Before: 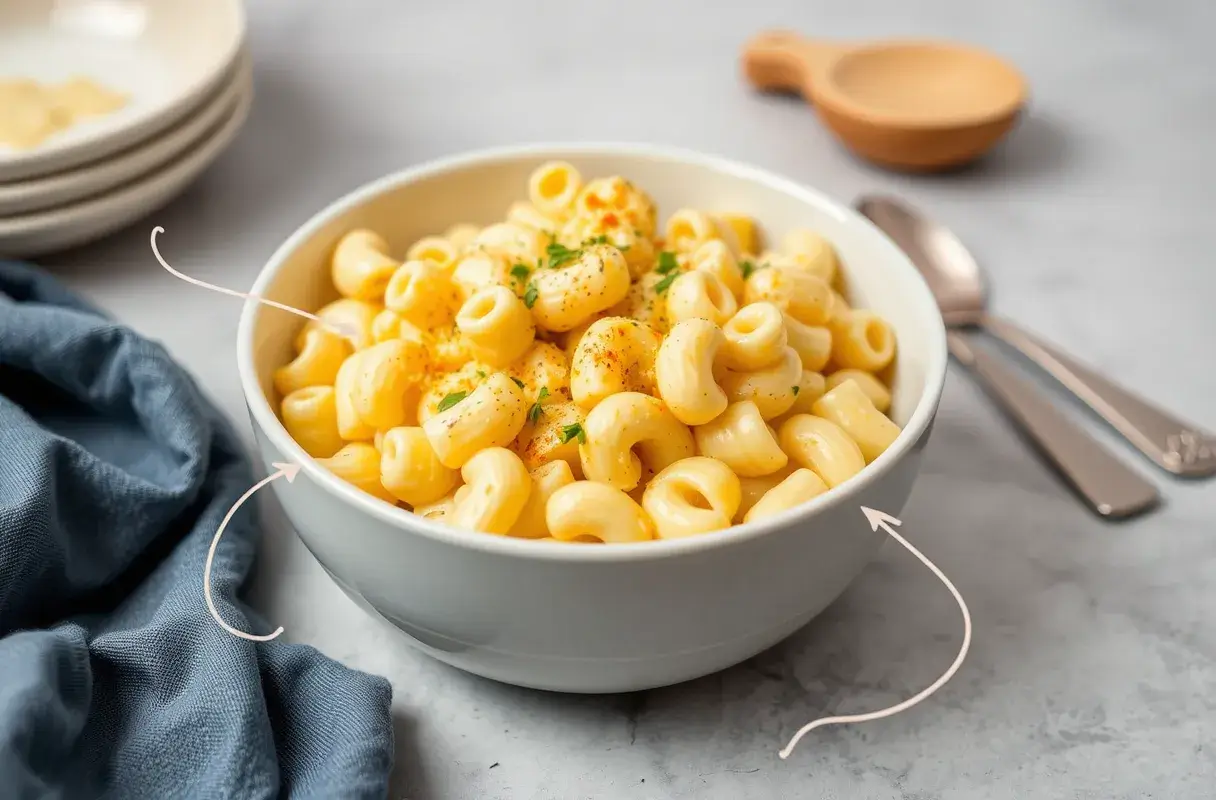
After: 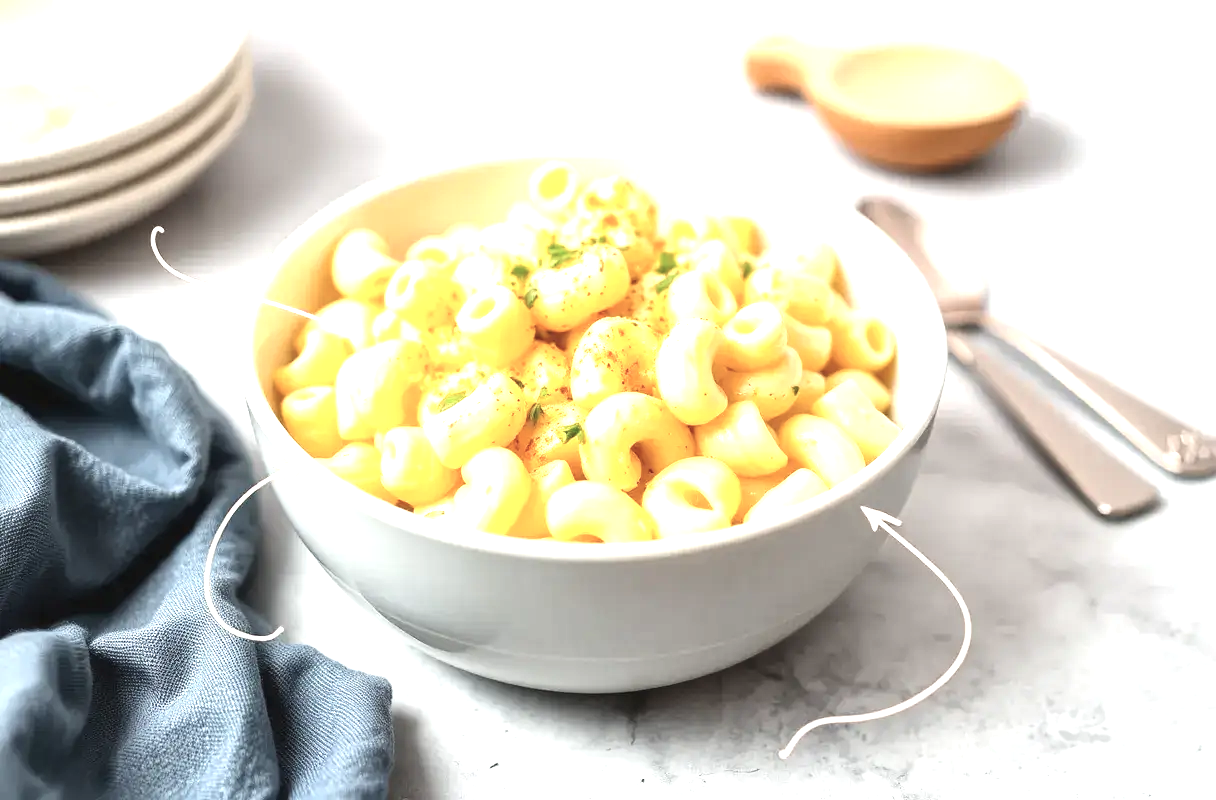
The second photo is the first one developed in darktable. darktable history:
contrast brightness saturation: contrast 0.06, brightness -0.01, saturation -0.23
exposure: black level correction -0.002, exposure 1.35 EV, compensate highlight preservation false
